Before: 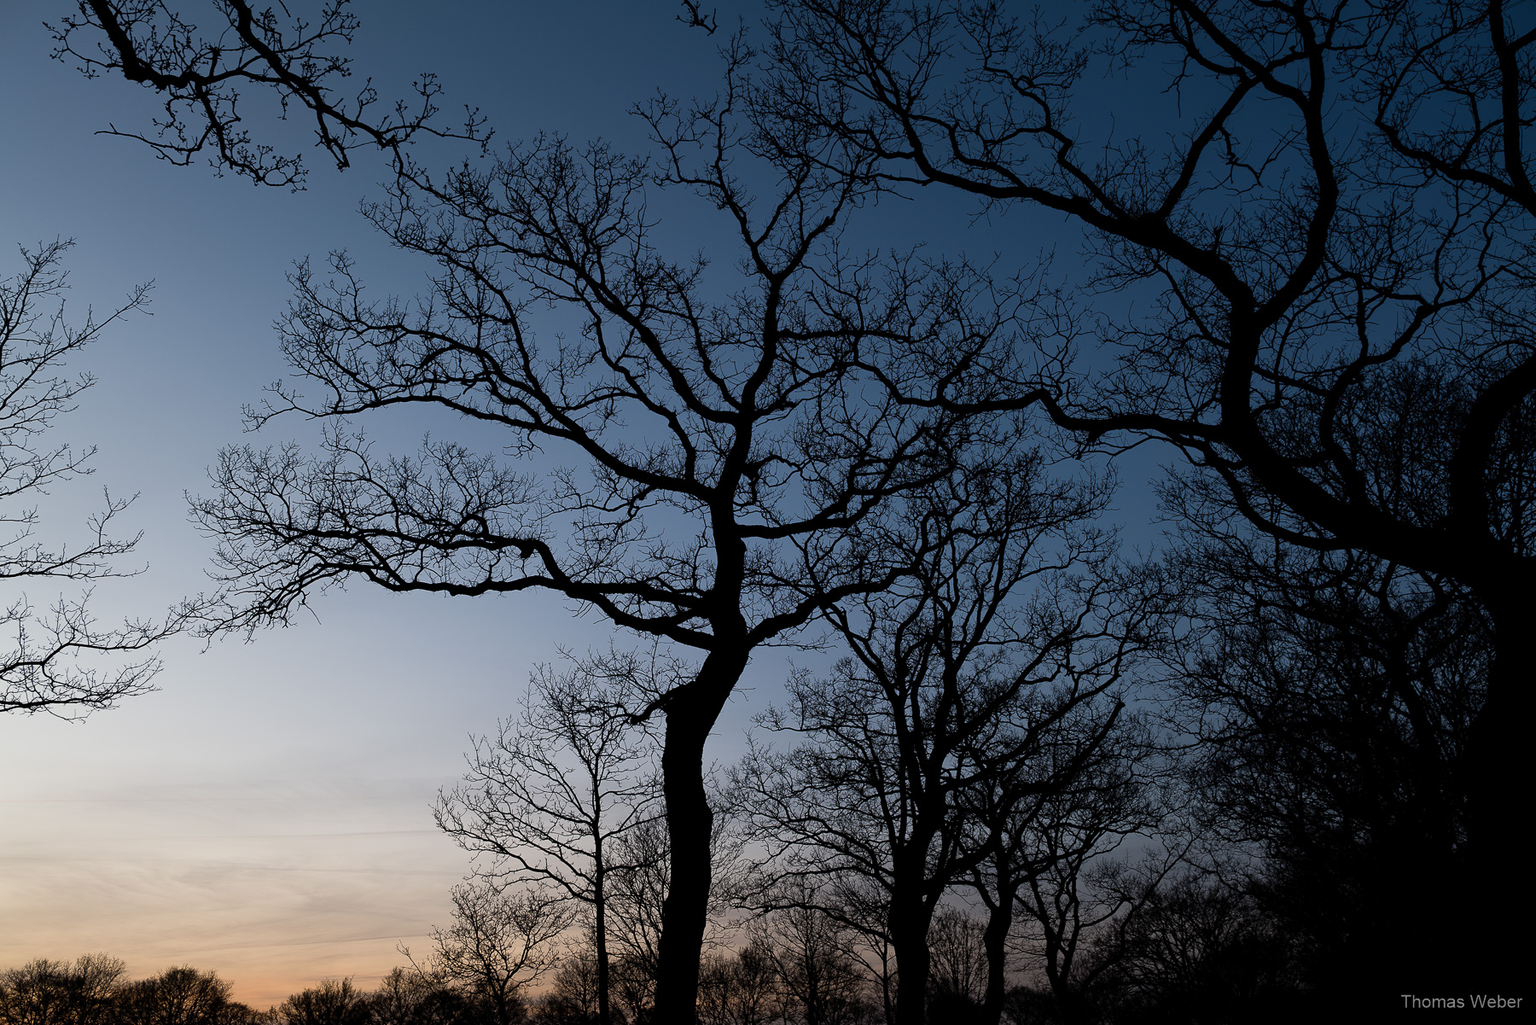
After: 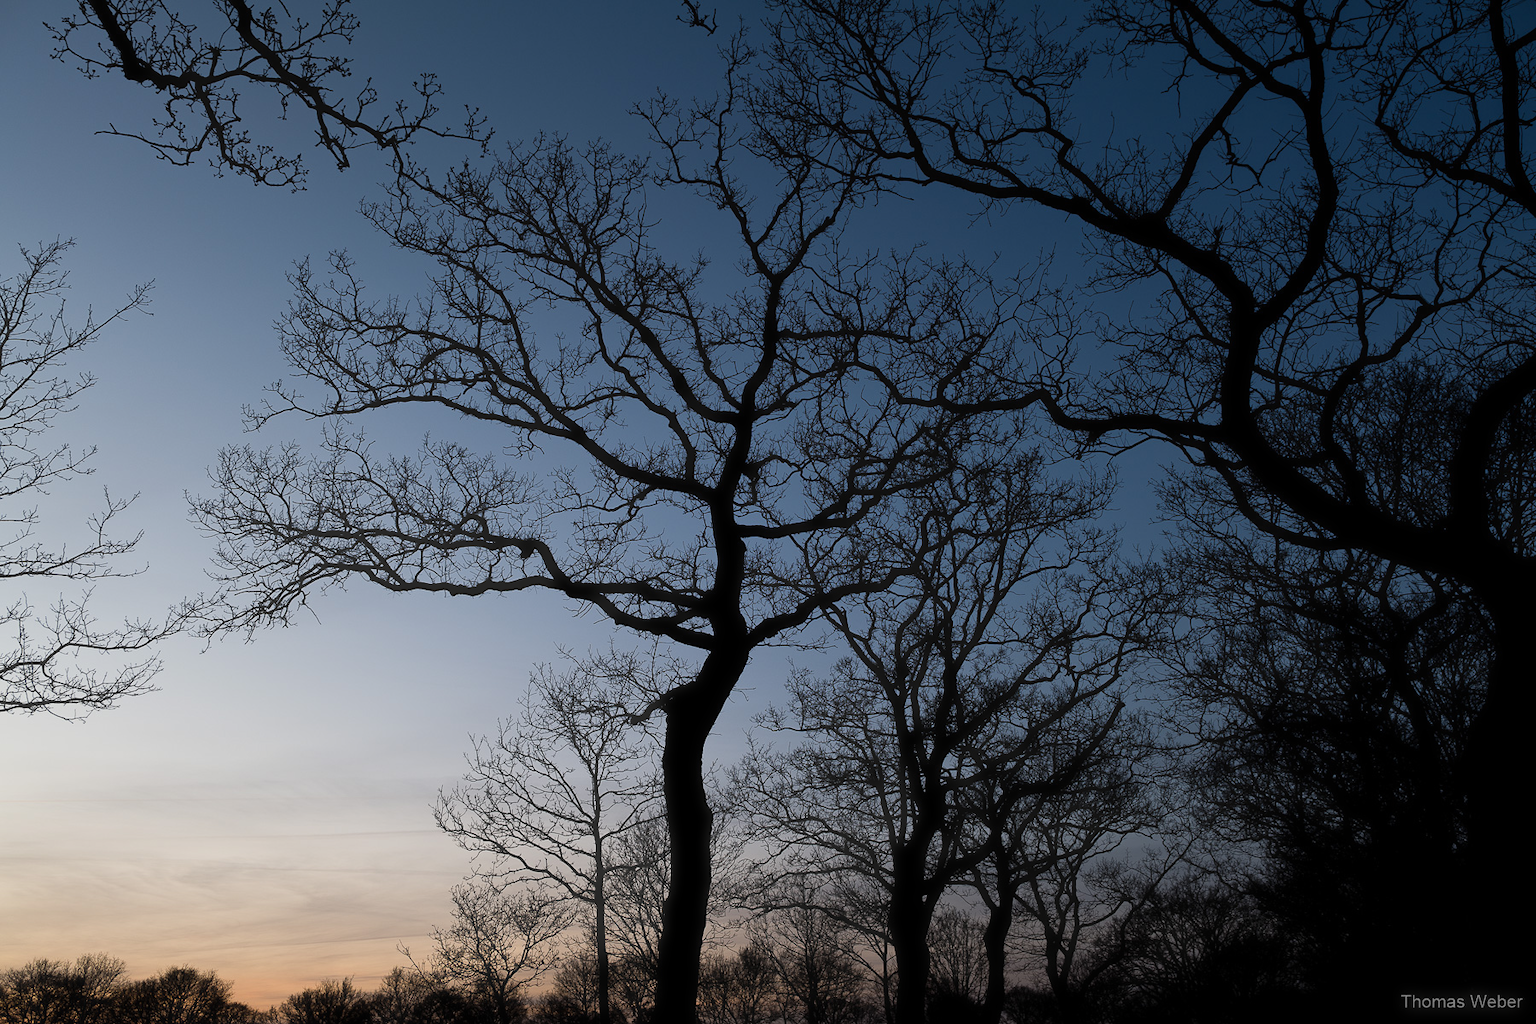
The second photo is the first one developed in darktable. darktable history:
haze removal: strength -0.047, adaptive false
